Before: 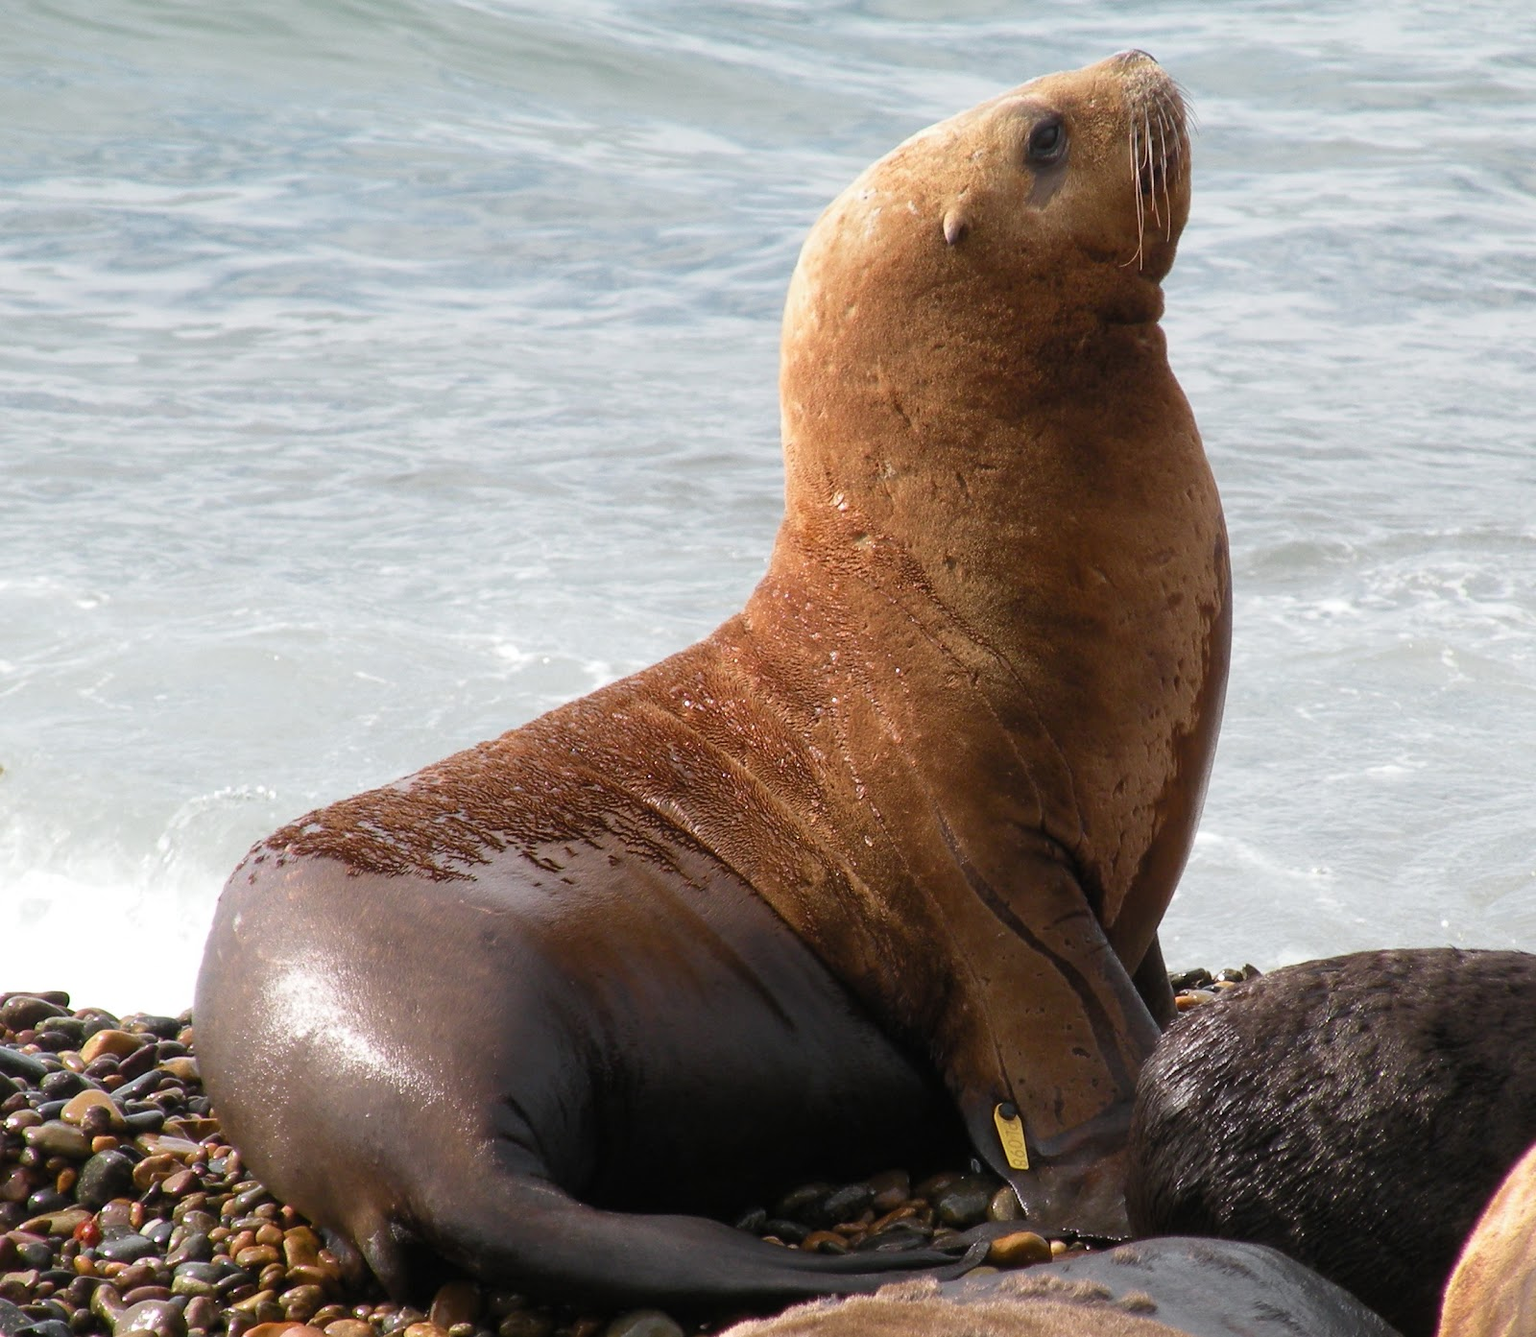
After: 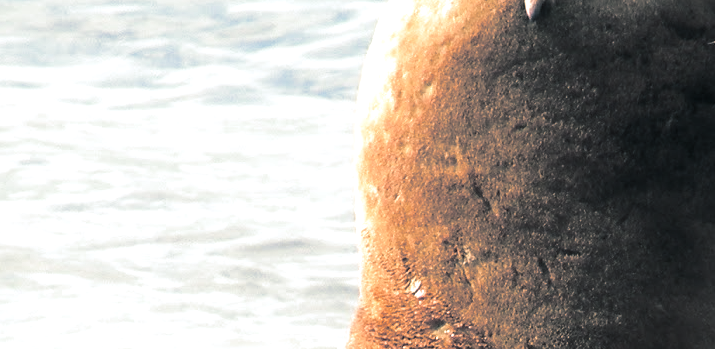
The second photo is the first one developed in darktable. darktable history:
tone equalizer: -8 EV -0.75 EV, -7 EV -0.7 EV, -6 EV -0.6 EV, -5 EV -0.4 EV, -3 EV 0.4 EV, -2 EV 0.6 EV, -1 EV 0.7 EV, +0 EV 0.75 EV, edges refinement/feathering 500, mask exposure compensation -1.57 EV, preserve details no
split-toning: shadows › hue 205.2°, shadows › saturation 0.43, highlights › hue 54°, highlights › saturation 0.54
crop: left 28.64%, top 16.832%, right 26.637%, bottom 58.055%
